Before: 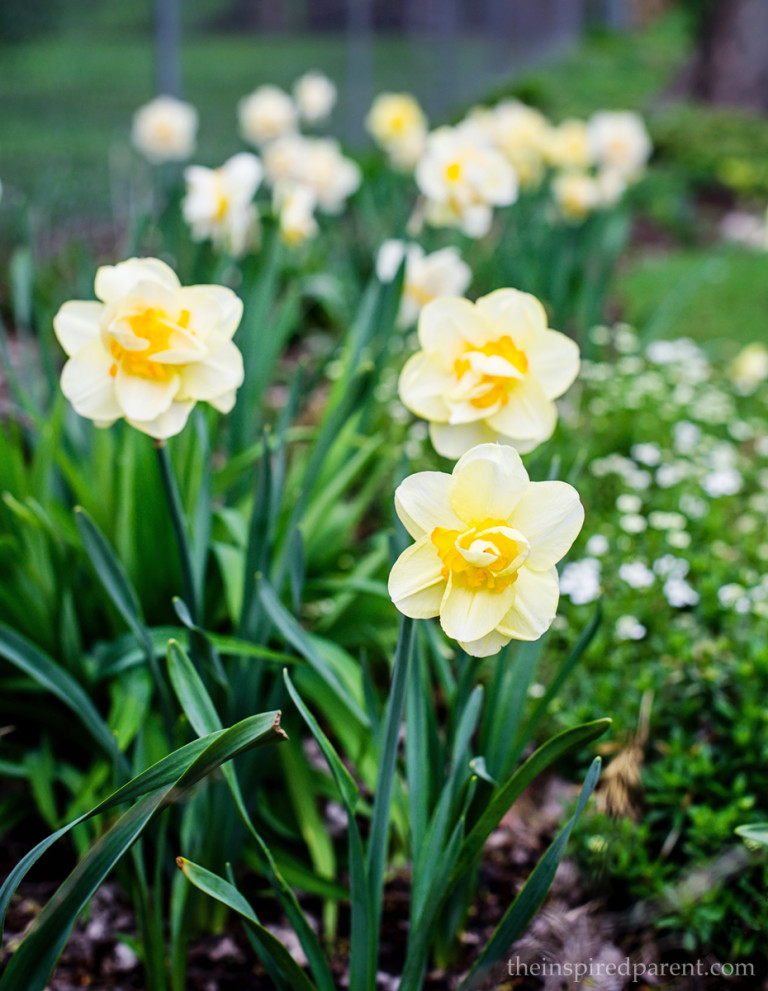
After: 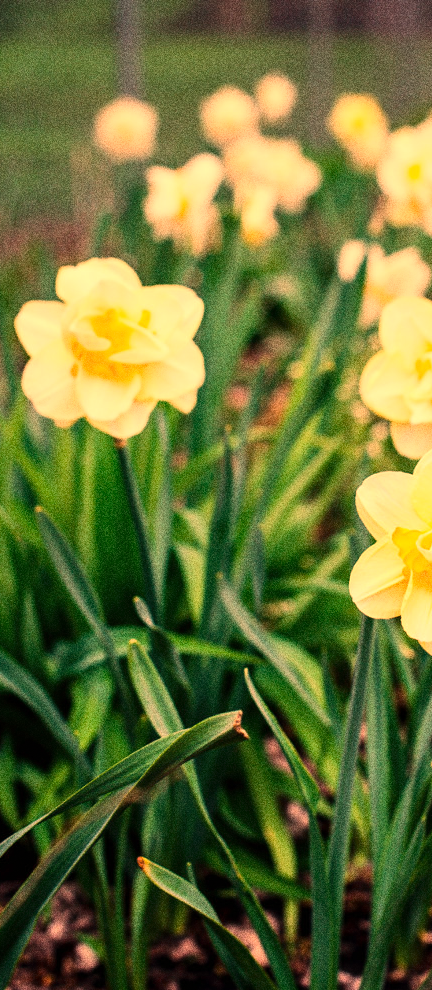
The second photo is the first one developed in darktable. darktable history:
crop: left 5.114%, right 38.589%
white balance: red 1.467, blue 0.684
grain: coarseness 10.62 ISO, strength 55.56%
